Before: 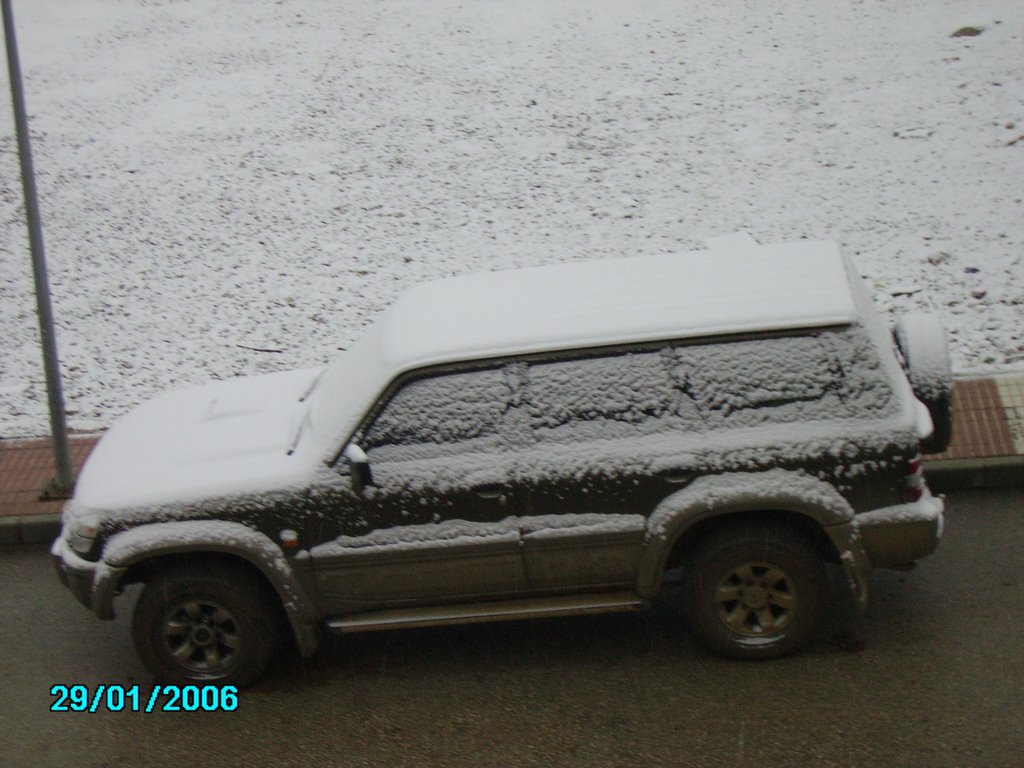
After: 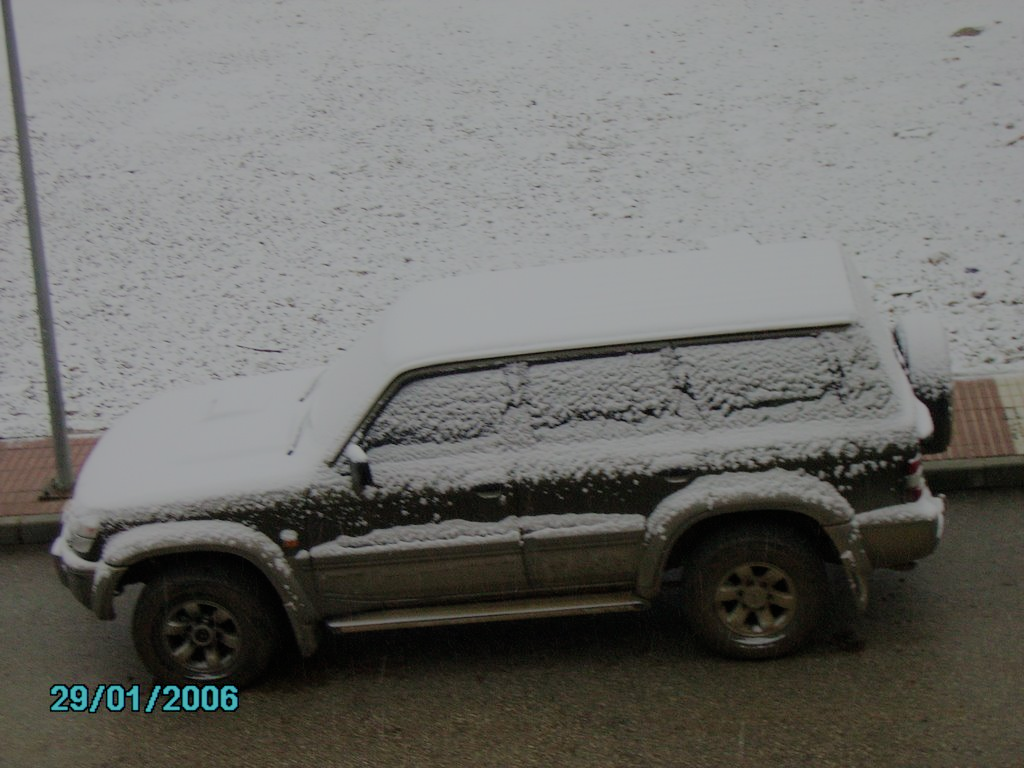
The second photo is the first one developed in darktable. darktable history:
filmic rgb: black relative exposure -8.03 EV, white relative exposure 8.04 EV, threshold 5.96 EV, hardness 2.47, latitude 10.91%, contrast 0.715, highlights saturation mix 8.81%, shadows ↔ highlights balance 1.61%, enable highlight reconstruction true
